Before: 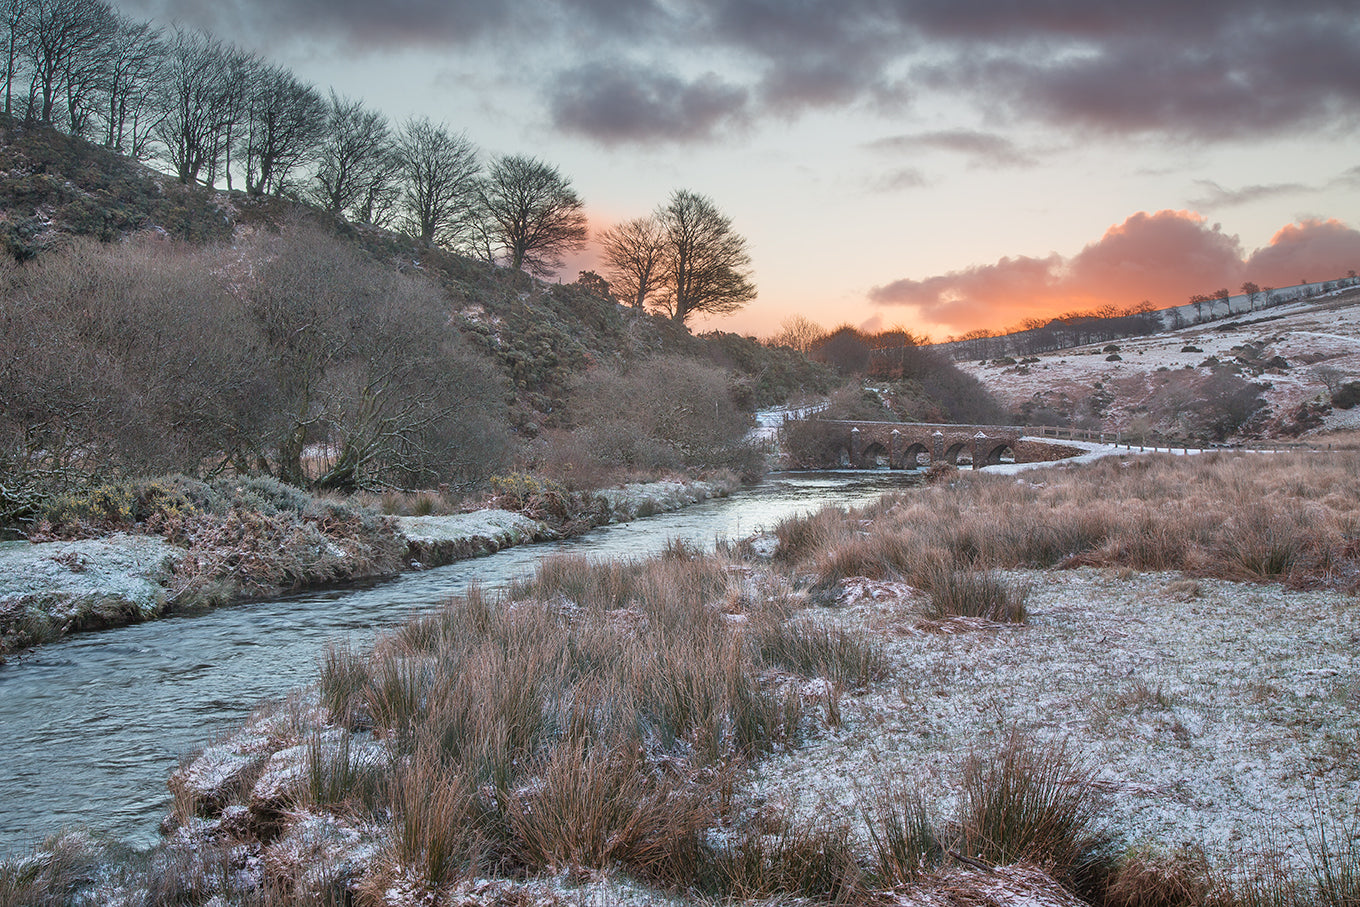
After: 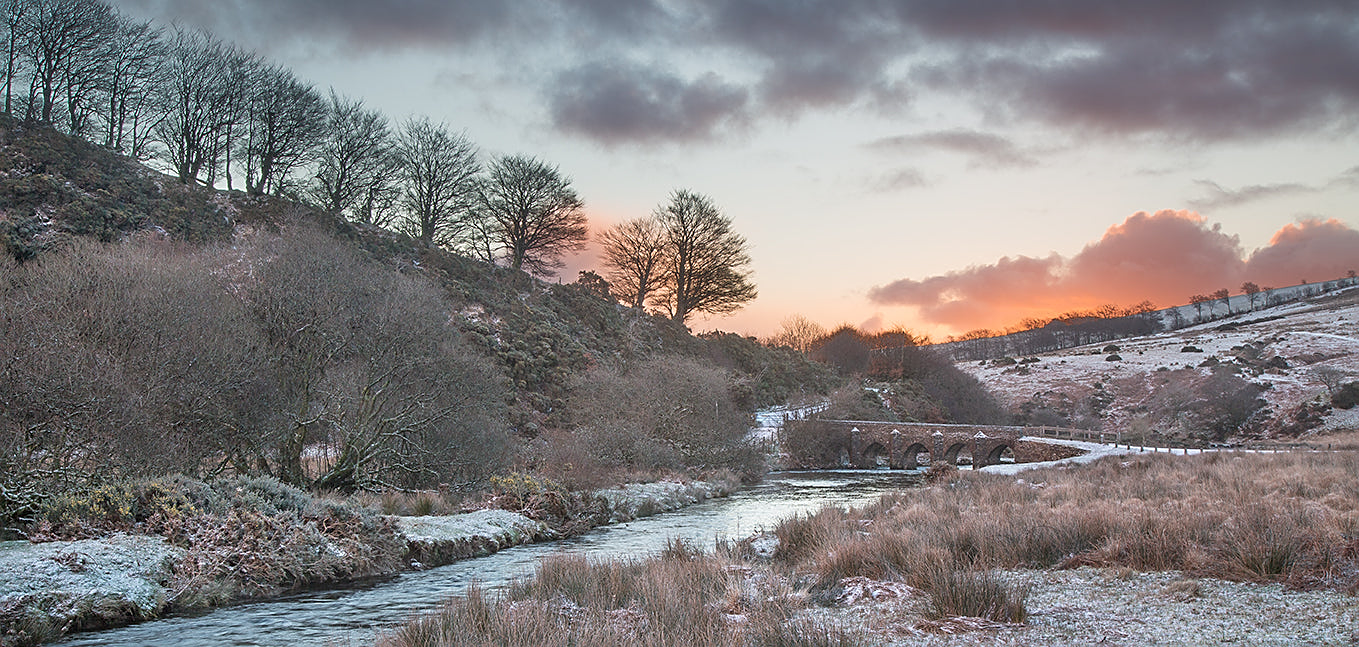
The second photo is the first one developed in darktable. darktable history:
sharpen: on, module defaults
crop: bottom 28.576%
